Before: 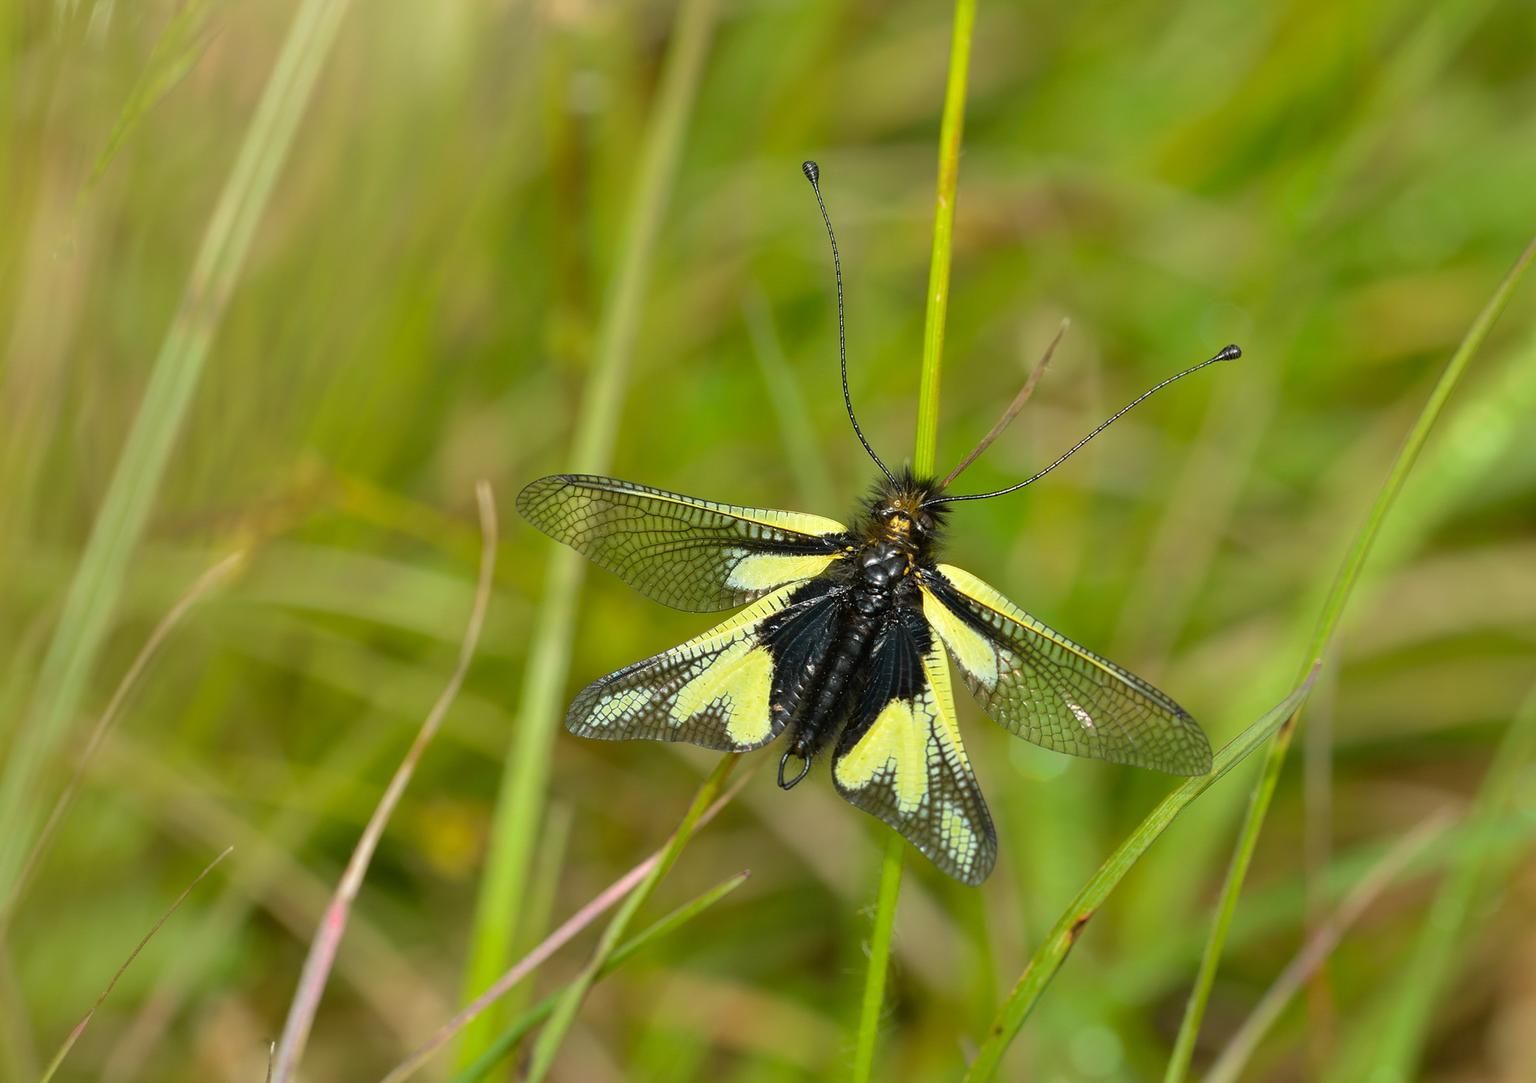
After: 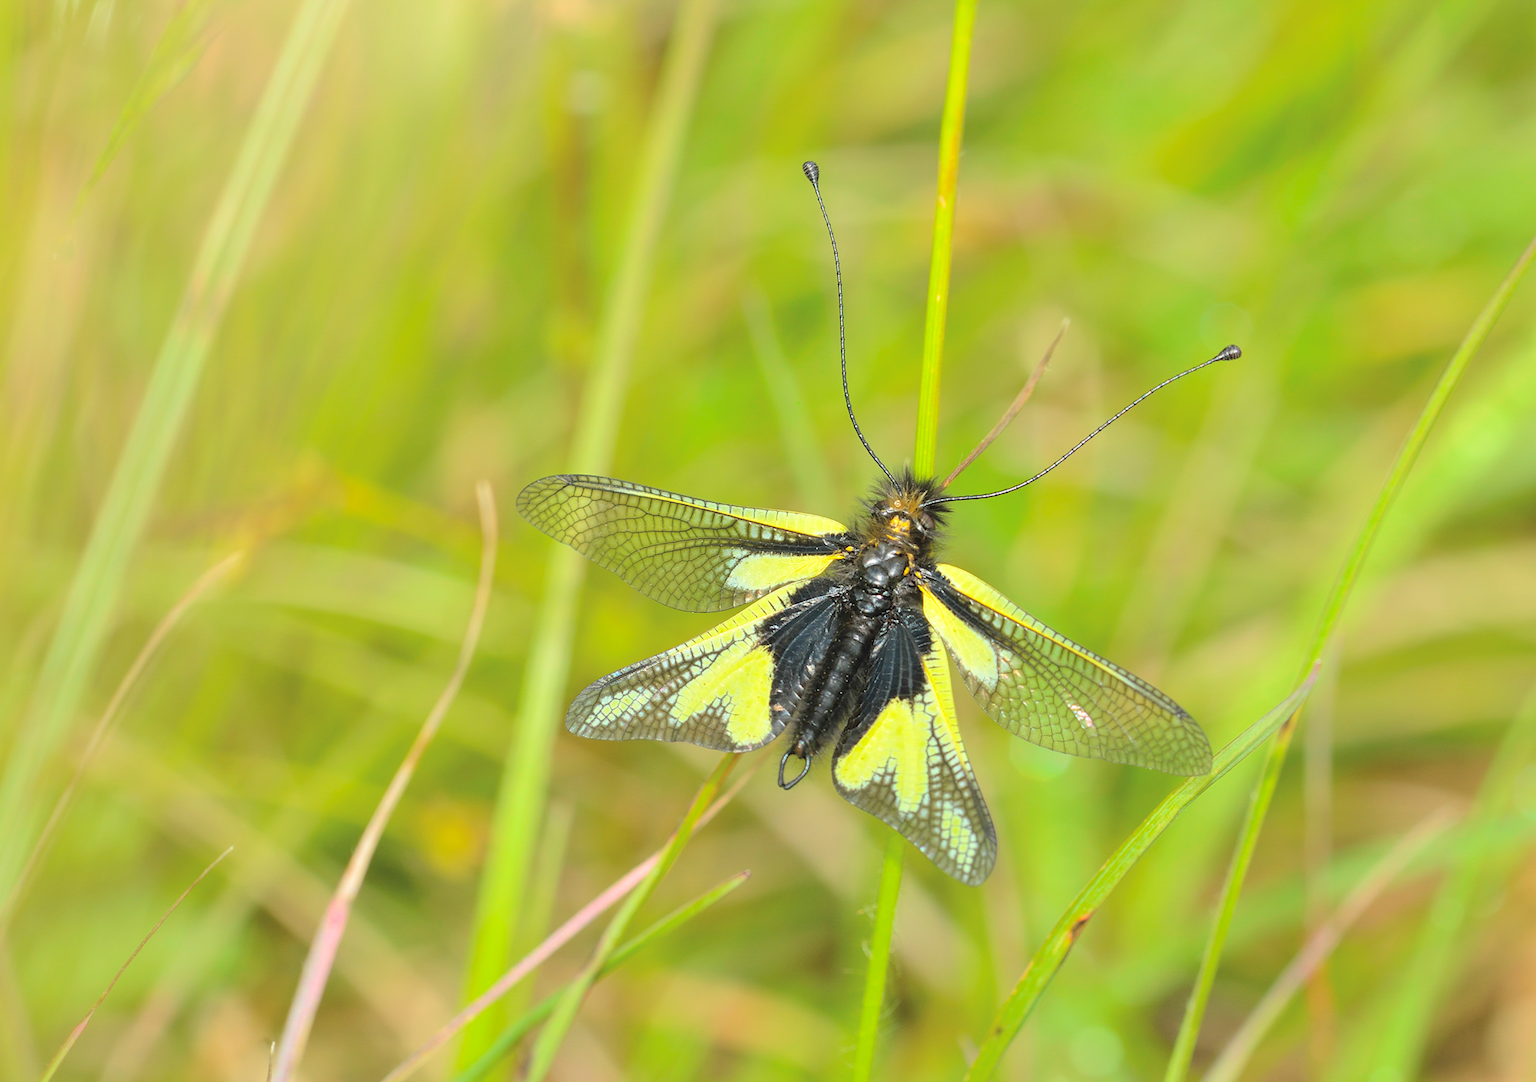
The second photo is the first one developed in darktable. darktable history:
global tonemap: drago (0.7, 100)
exposure: black level correction 0, exposure 0.2 EV, compensate exposure bias true, compensate highlight preservation false
